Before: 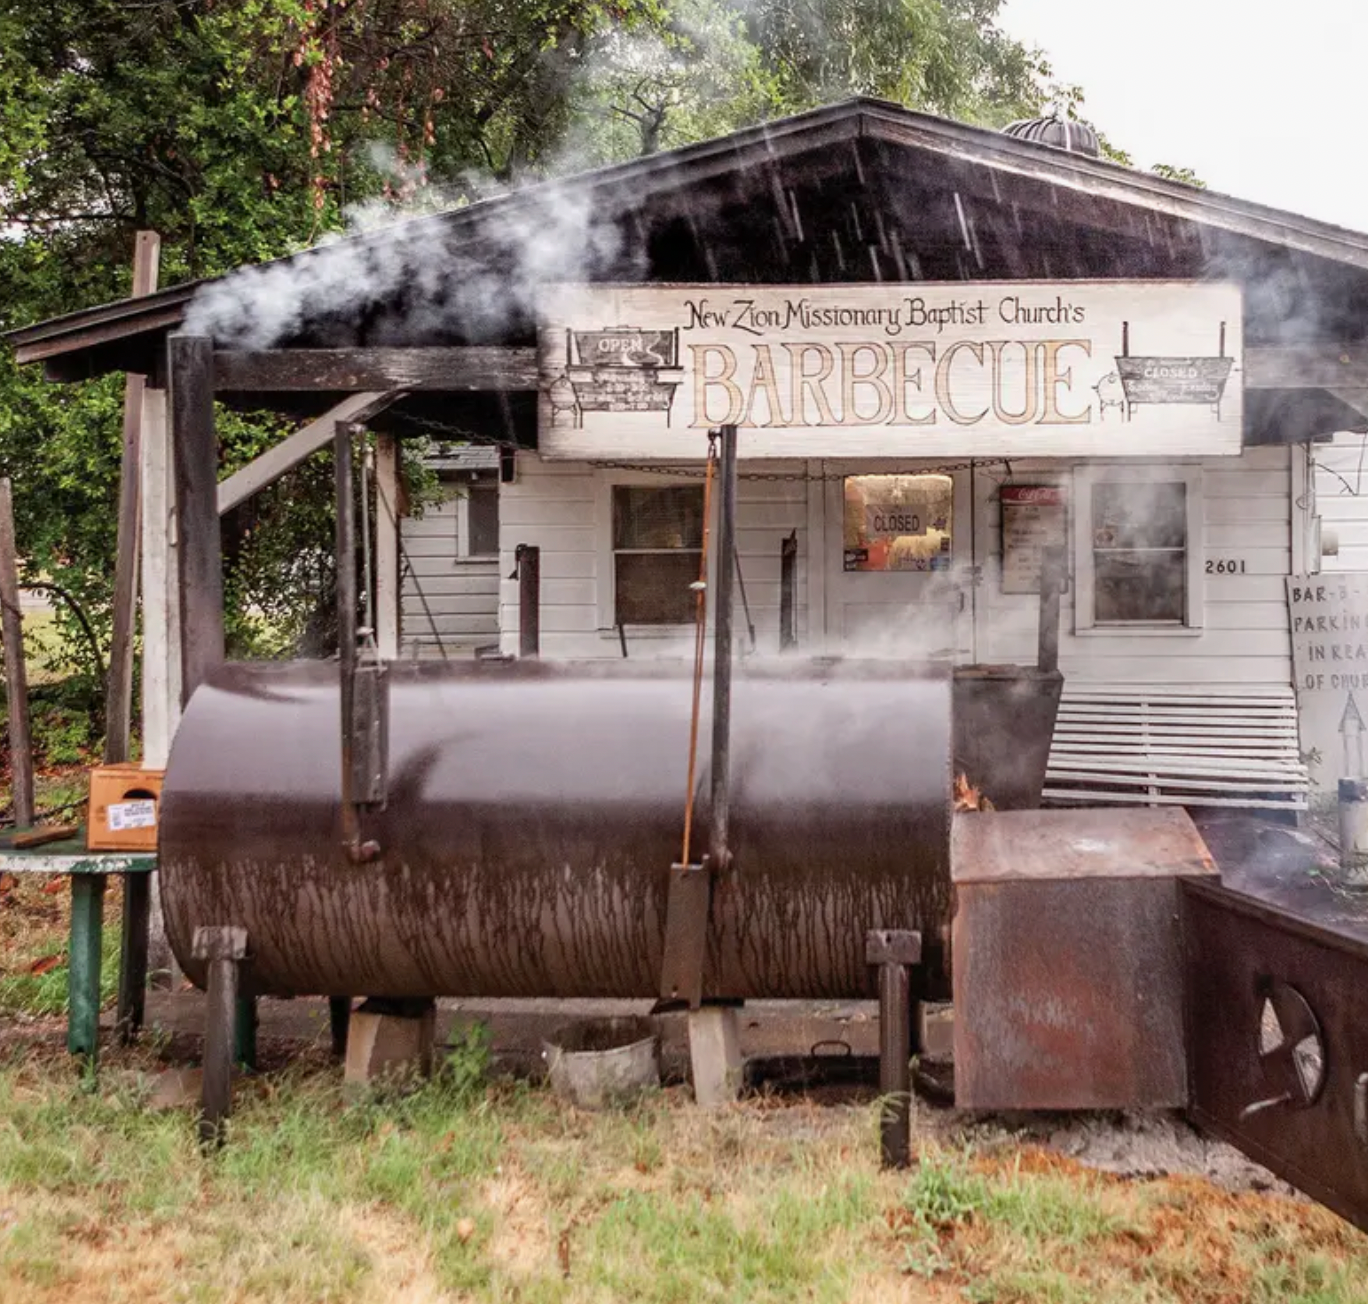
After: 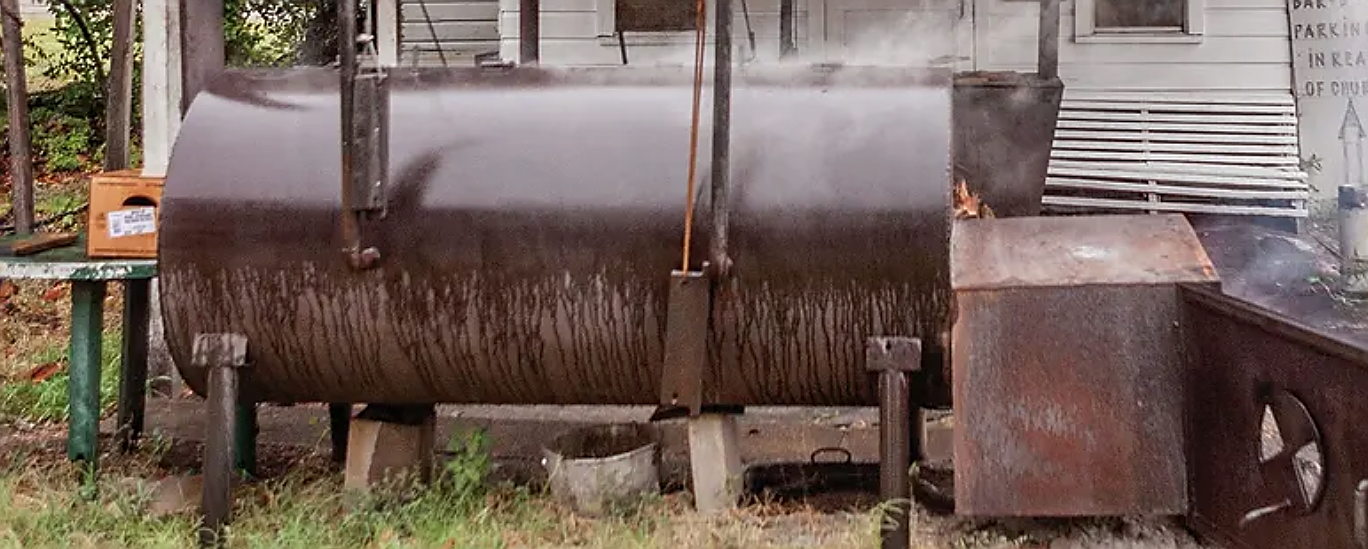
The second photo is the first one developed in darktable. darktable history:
sharpen: radius 1.4, amount 1.25, threshold 0.7
white balance: red 0.978, blue 0.999
crop: top 45.551%, bottom 12.262%
